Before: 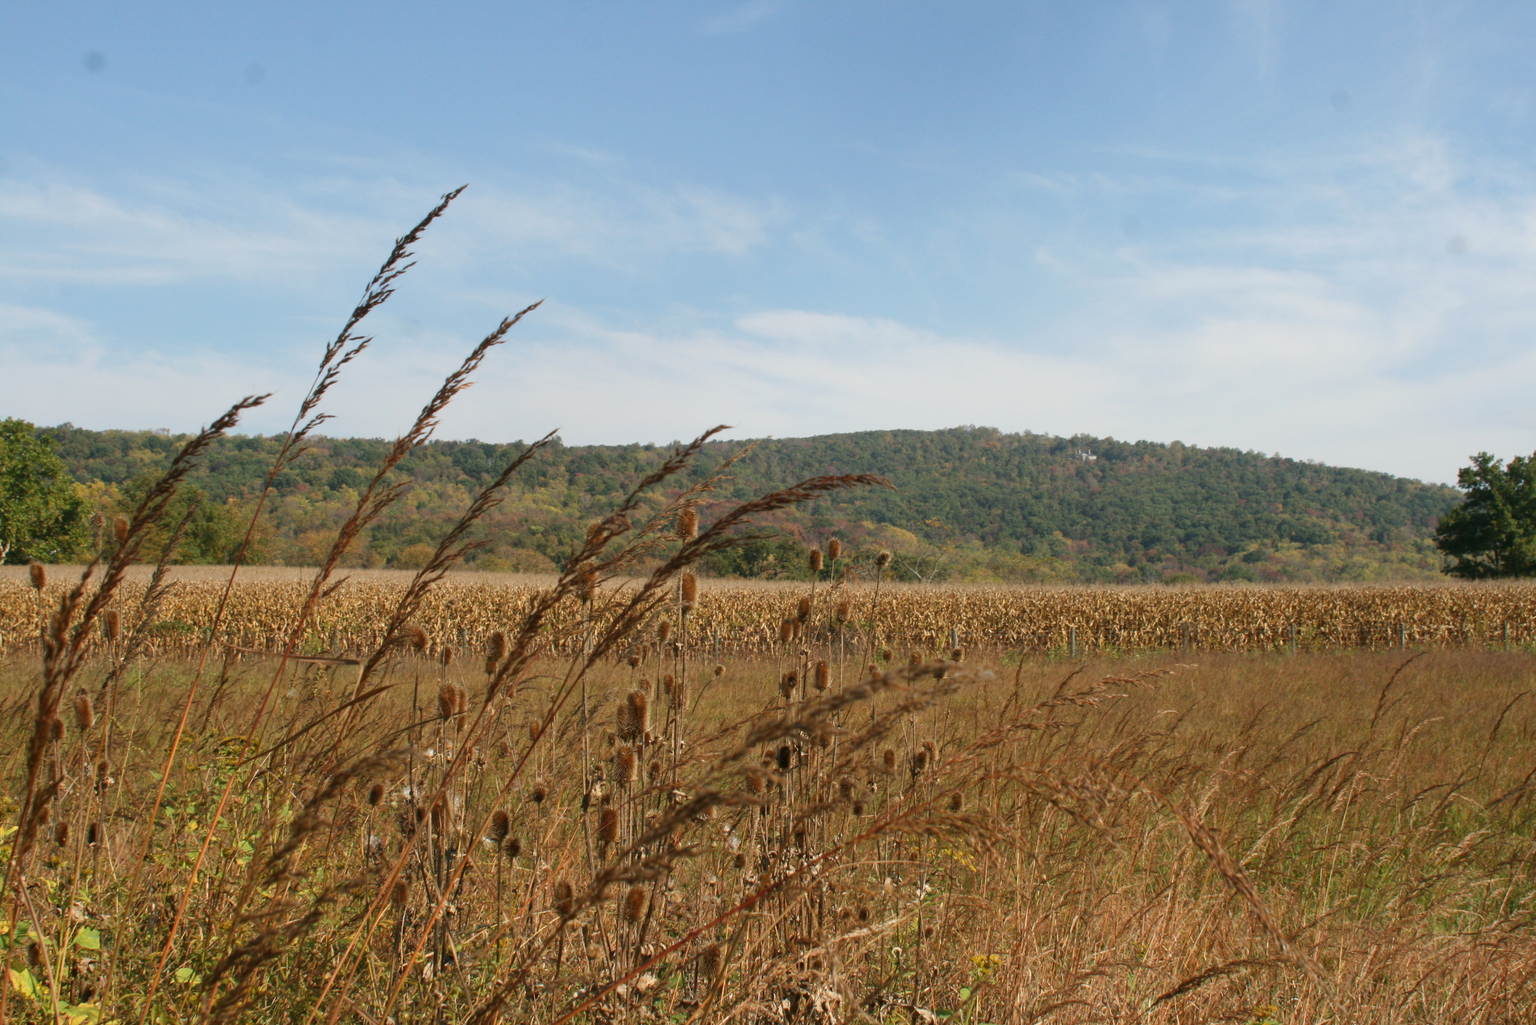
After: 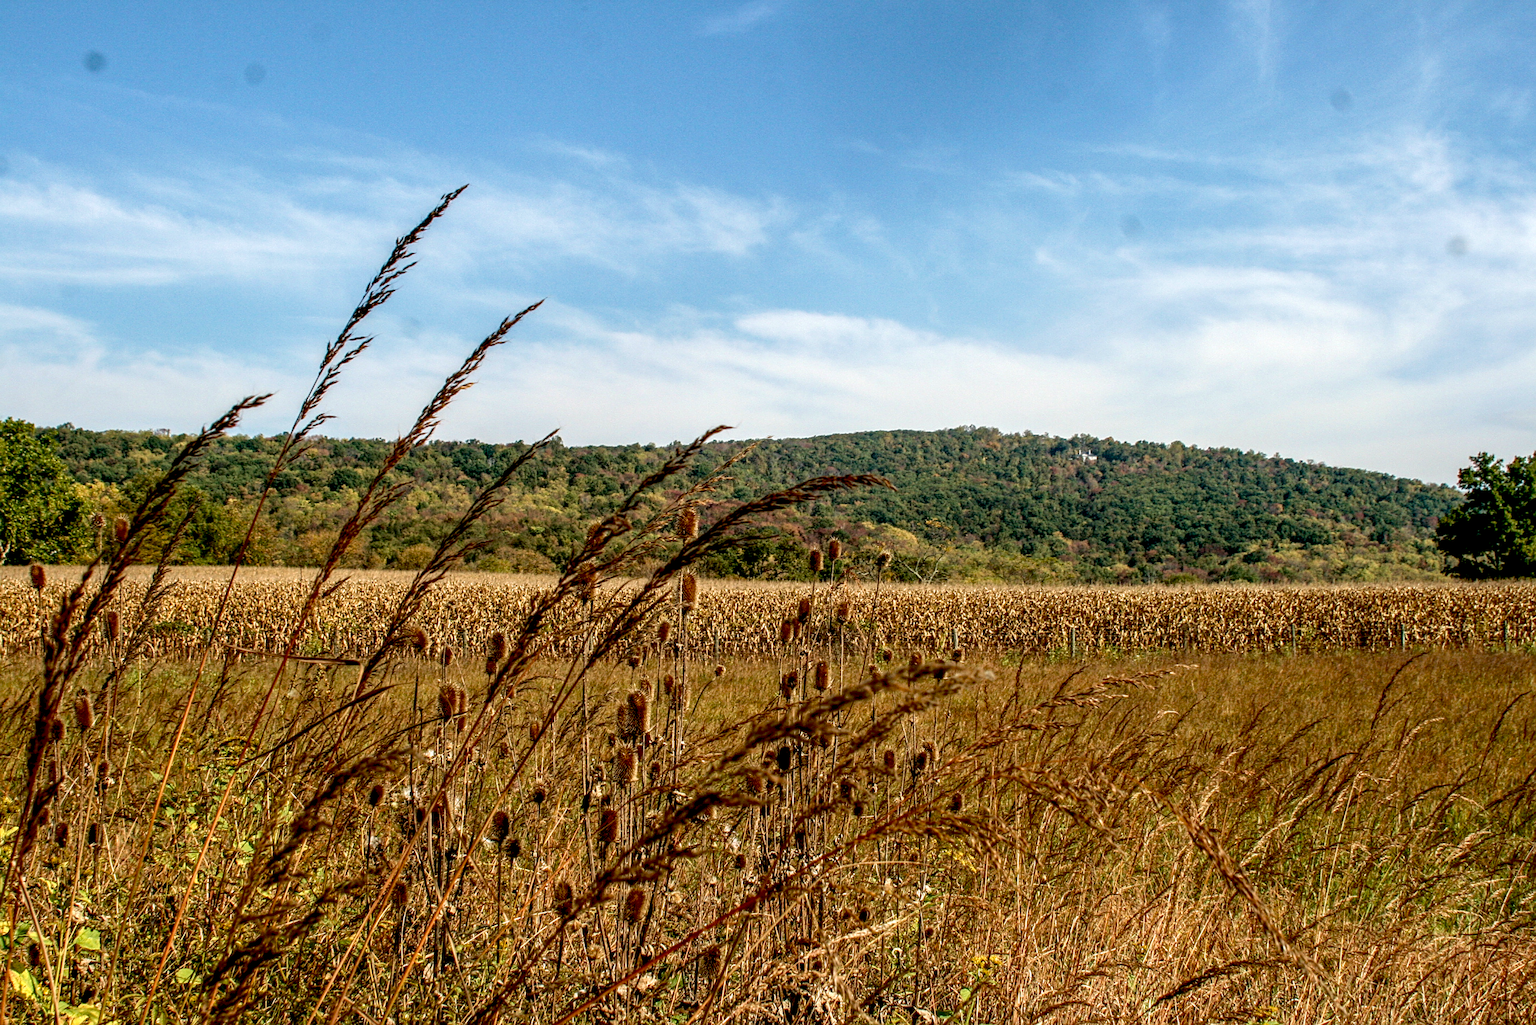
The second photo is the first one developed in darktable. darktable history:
haze removal: strength 0.298, distance 0.253, adaptive false
exposure: black level correction 0.024, exposure 0.181 EV, compensate highlight preservation false
sharpen: on, module defaults
velvia: on, module defaults
local contrast: highlights 2%, shadows 5%, detail 182%
